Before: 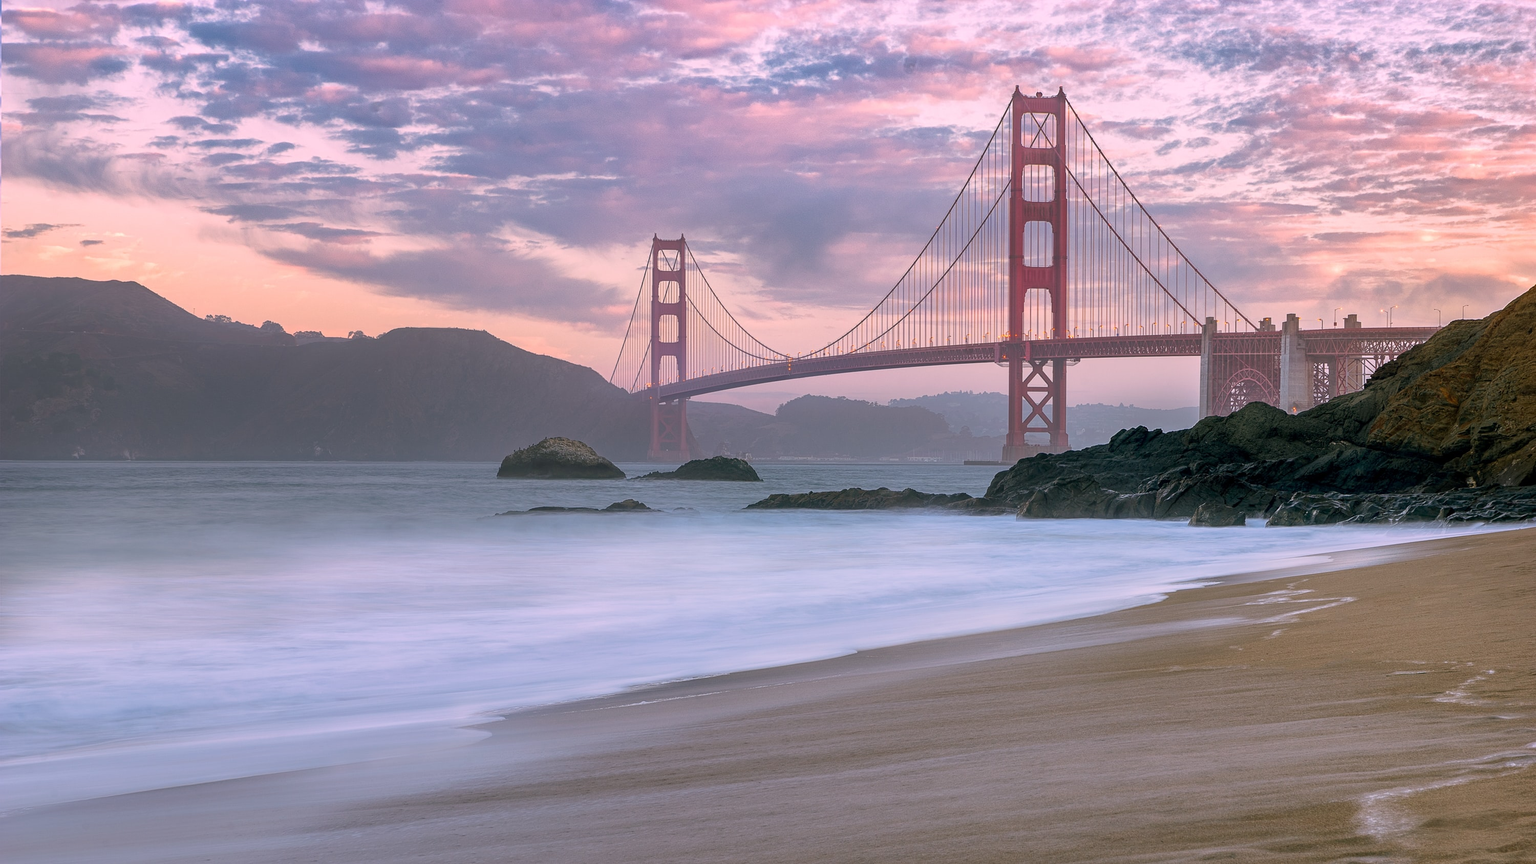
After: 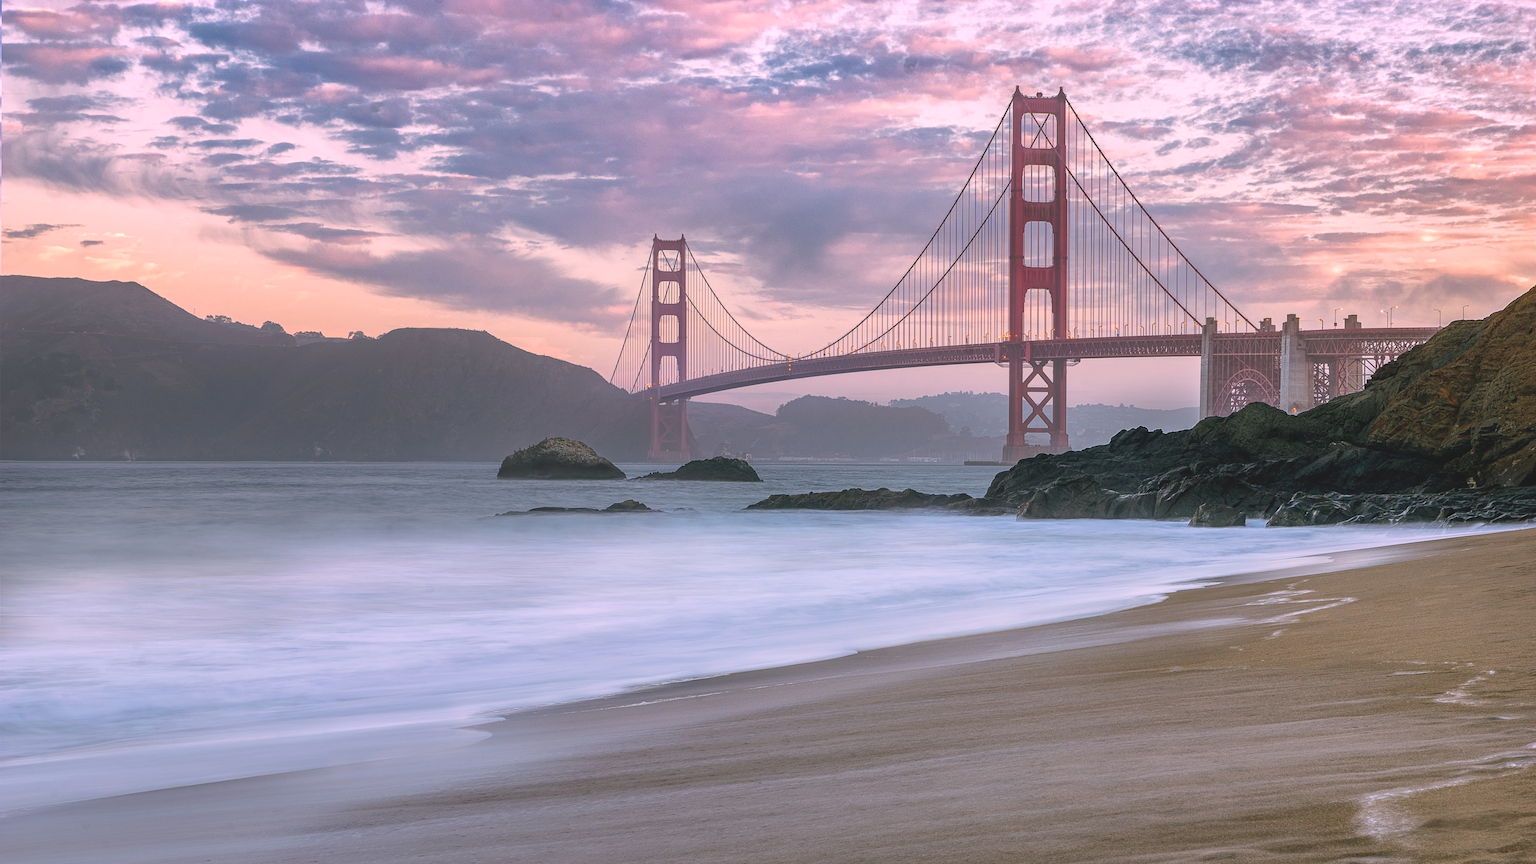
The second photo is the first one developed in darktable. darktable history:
exposure: black level correction -0.015, compensate highlight preservation false
tone equalizer: edges refinement/feathering 500, mask exposure compensation -1.57 EV, preserve details no
local contrast: on, module defaults
